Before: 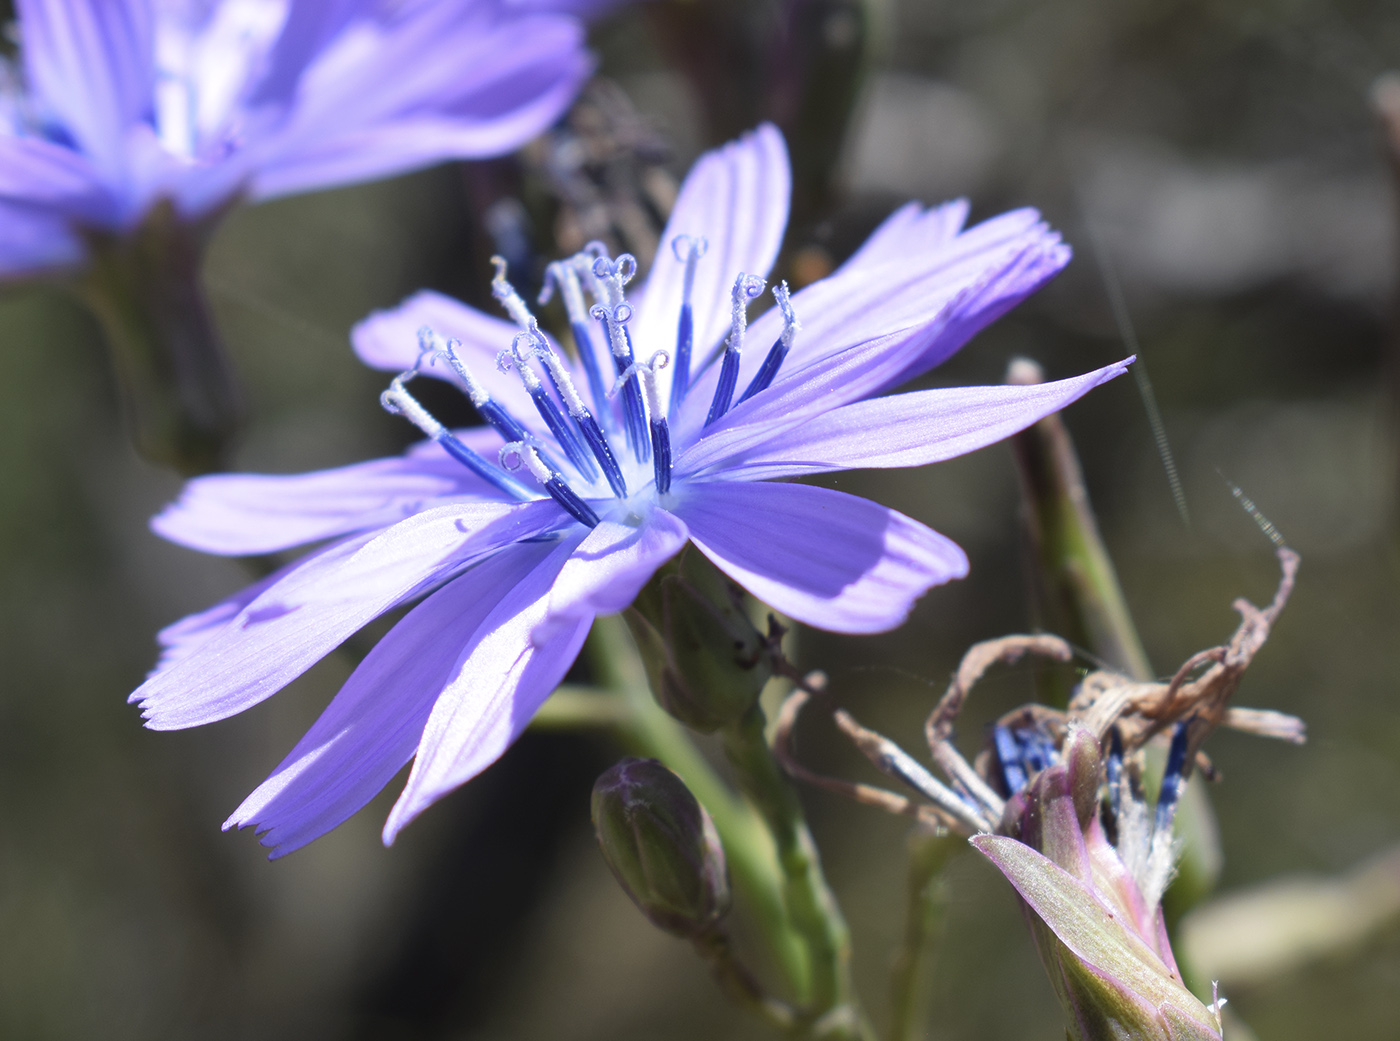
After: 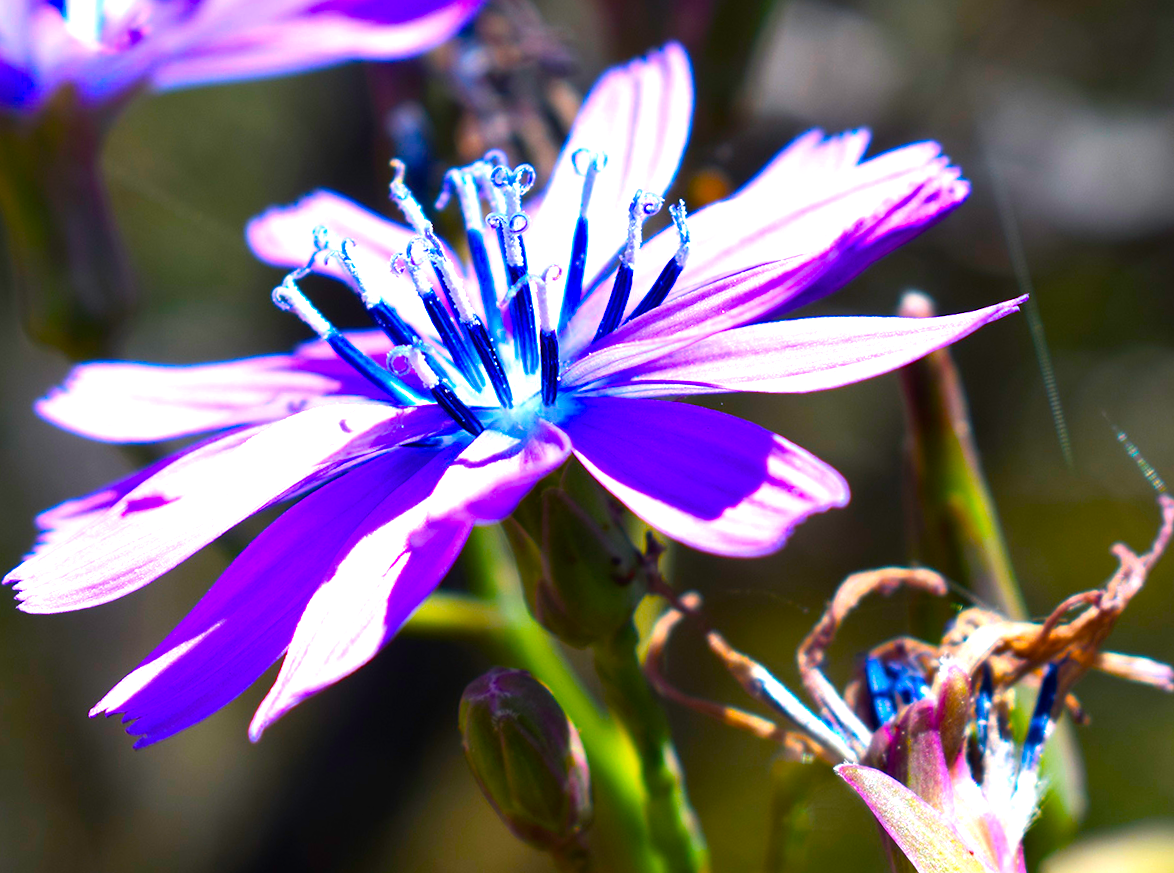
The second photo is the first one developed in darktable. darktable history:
crop and rotate: angle -3.27°, left 5.211%, top 5.211%, right 4.607%, bottom 4.607%
color balance rgb: linear chroma grading › shadows -40%, linear chroma grading › highlights 40%, linear chroma grading › global chroma 45%, linear chroma grading › mid-tones -30%, perceptual saturation grading › global saturation 55%, perceptual saturation grading › highlights -50%, perceptual saturation grading › mid-tones 40%, perceptual saturation grading › shadows 30%, perceptual brilliance grading › global brilliance 20%, perceptual brilliance grading › shadows -40%, global vibrance 35%
